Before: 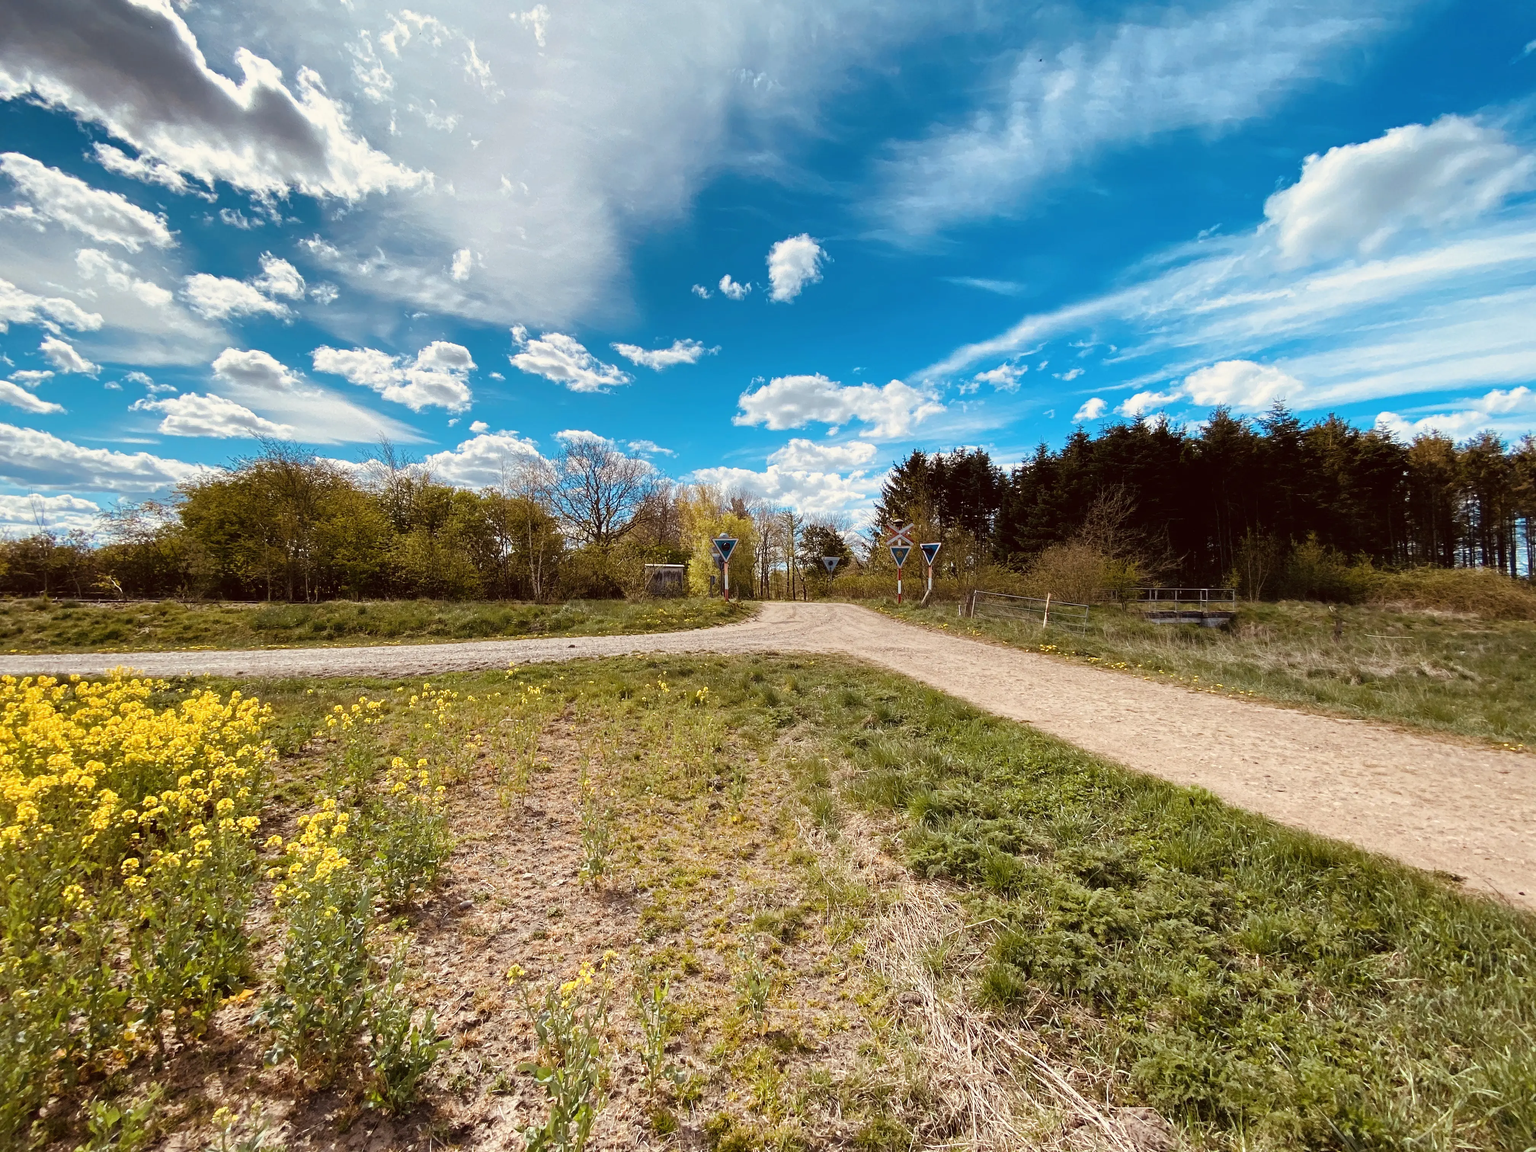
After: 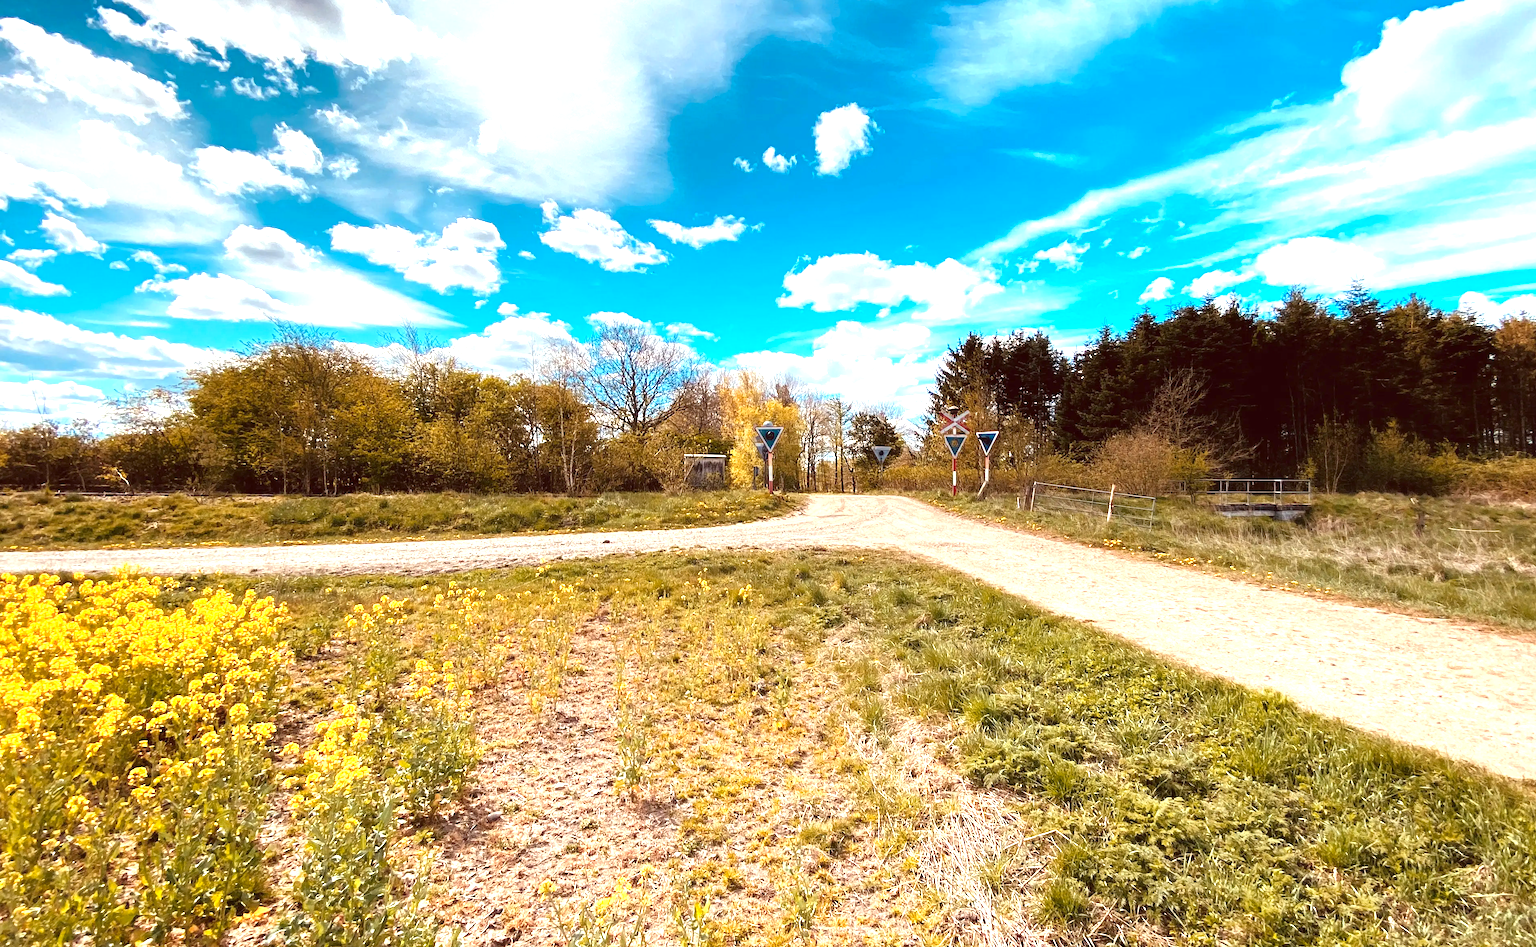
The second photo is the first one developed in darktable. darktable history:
exposure: exposure 1 EV, compensate highlight preservation false
color zones: curves: ch1 [(0.235, 0.558) (0.75, 0.5)]; ch2 [(0.25, 0.462) (0.749, 0.457)]
crop and rotate: angle 0.073°, top 11.81%, right 5.672%, bottom 10.612%
